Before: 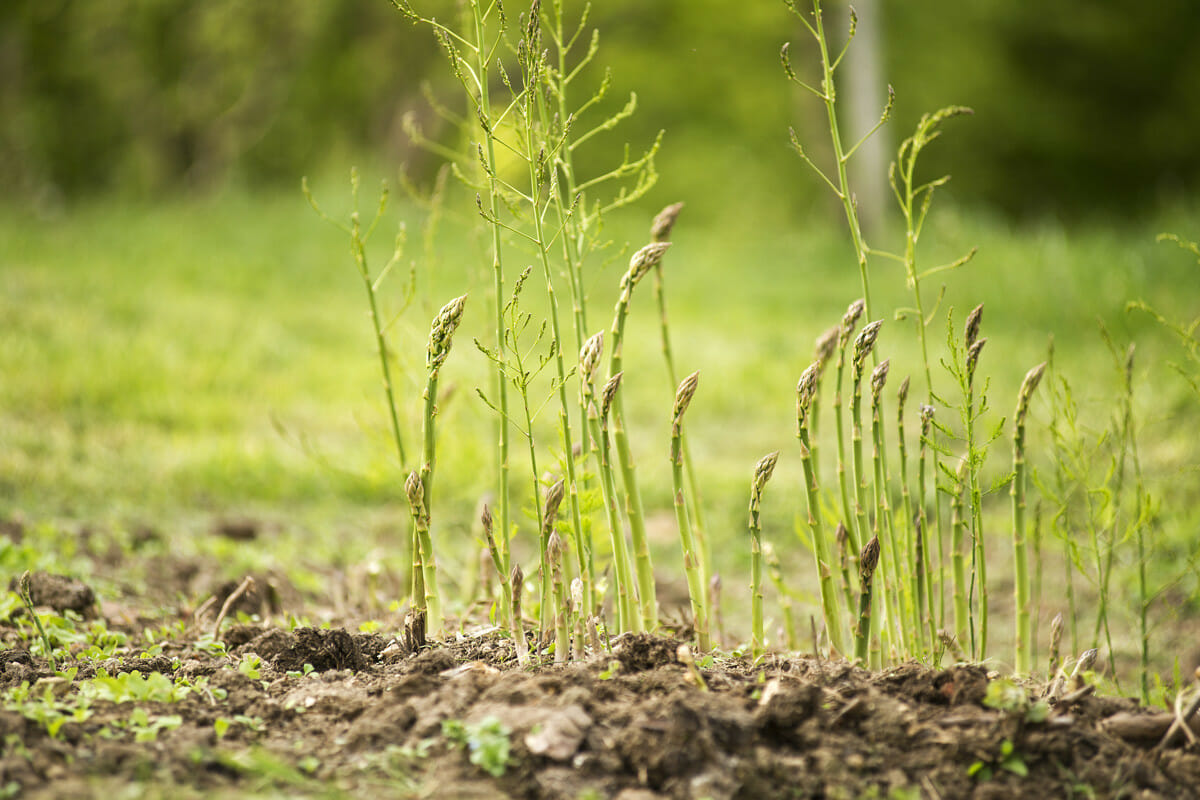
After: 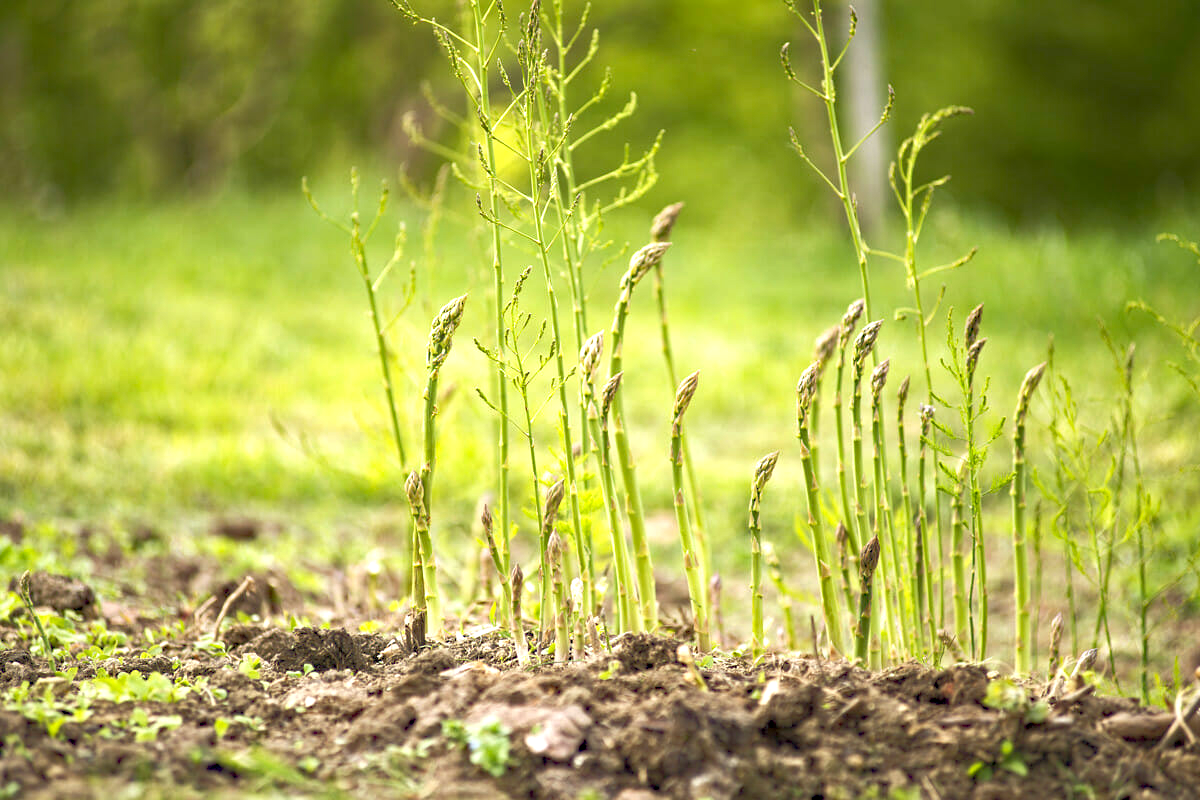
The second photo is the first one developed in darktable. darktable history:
haze removal: strength 0.29, distance 0.25, compatibility mode true, adaptive false
rgb curve: curves: ch0 [(0, 0) (0.072, 0.166) (0.217, 0.293) (0.414, 0.42) (1, 1)], compensate middle gray true, preserve colors basic power
exposure: exposure 0.493 EV, compensate highlight preservation false
